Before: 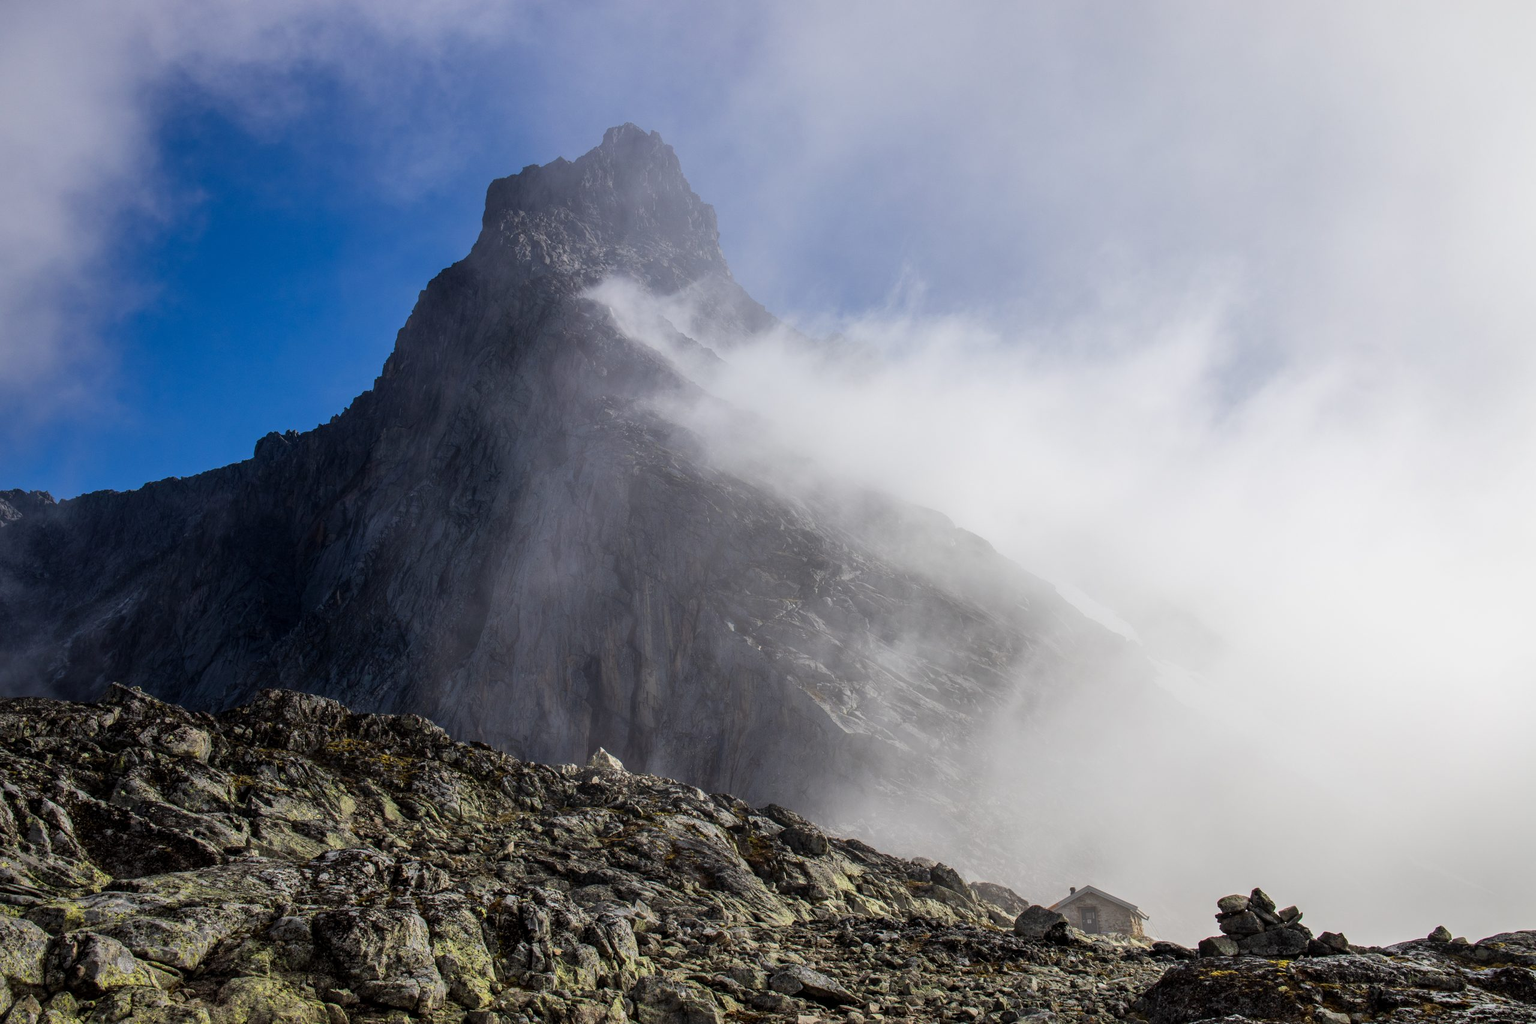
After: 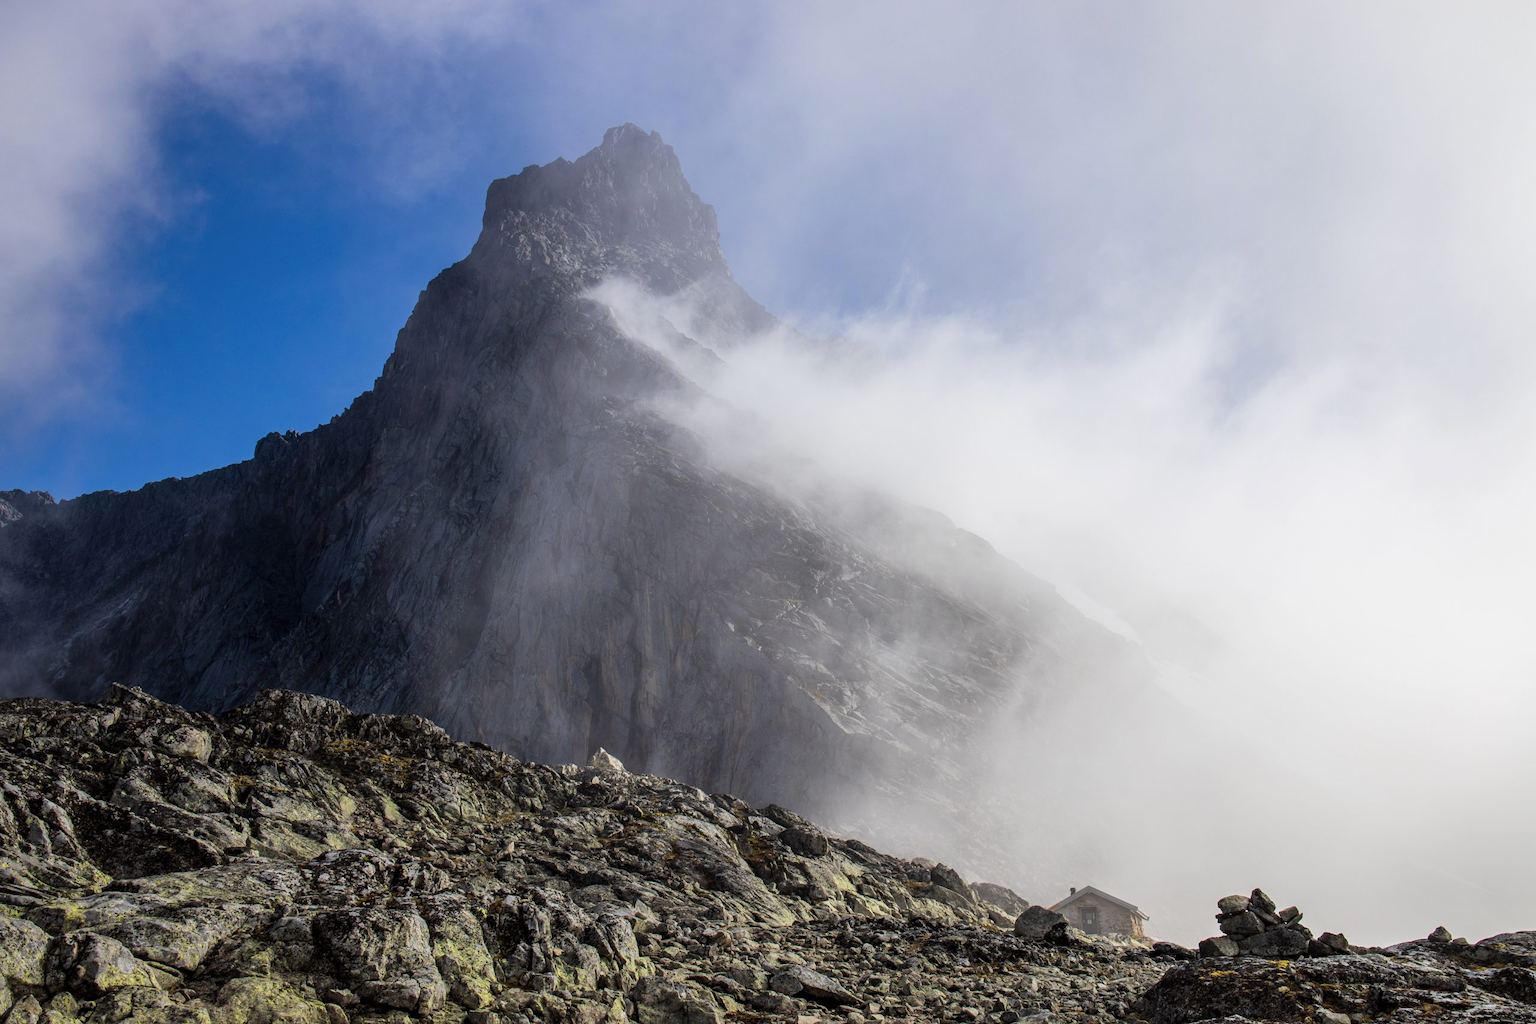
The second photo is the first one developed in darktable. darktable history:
tone equalizer: on, module defaults
contrast brightness saturation: contrast 0.05, brightness 0.06, saturation 0.01
